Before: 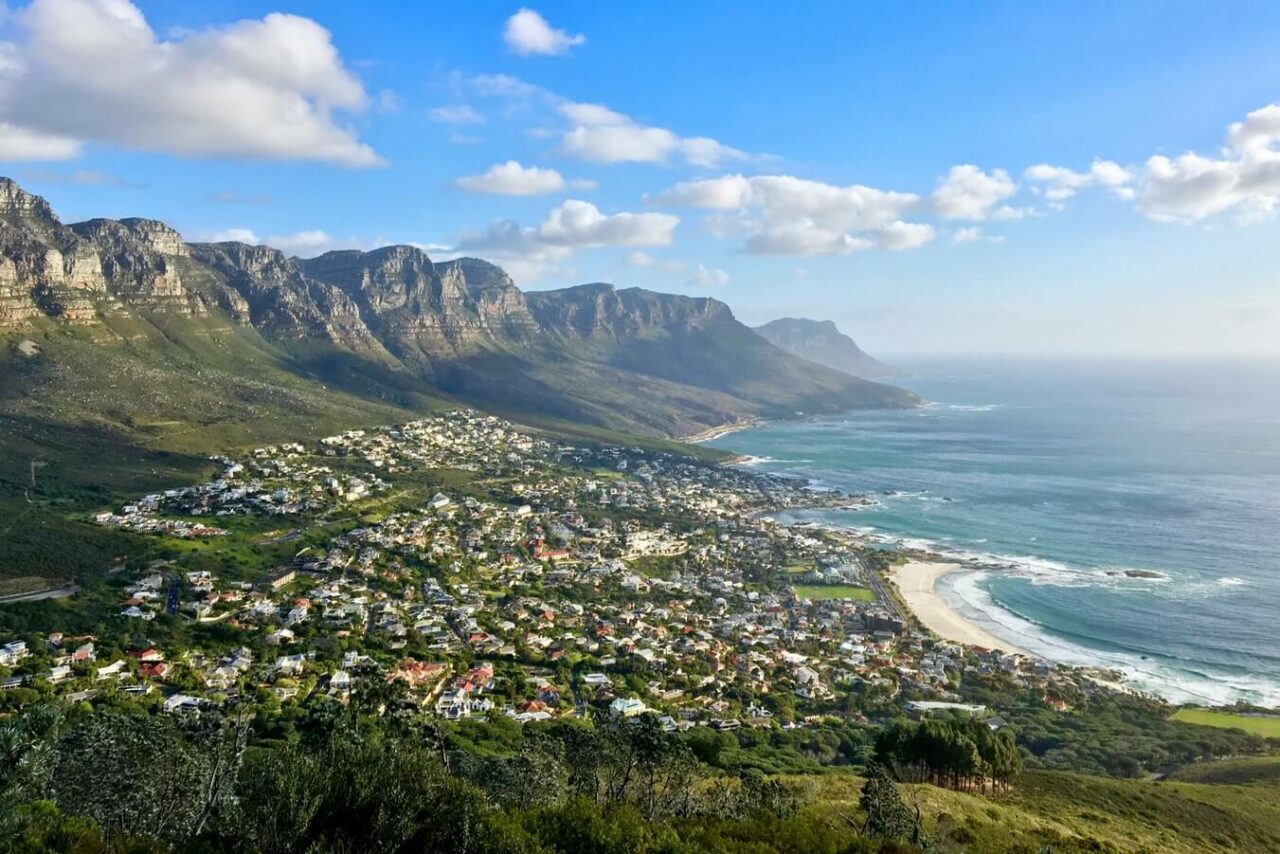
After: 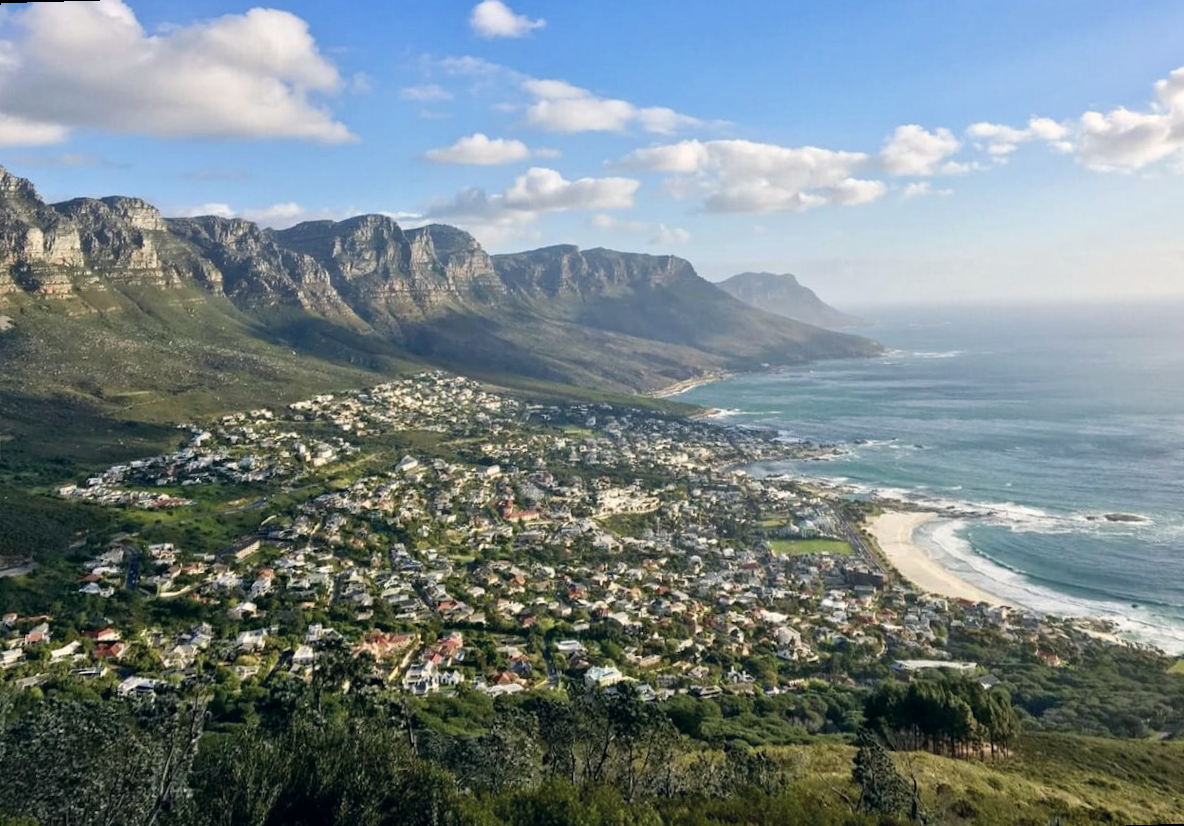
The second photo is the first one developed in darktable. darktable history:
color correction: highlights a* 2.75, highlights b* 5, shadows a* -2.04, shadows b* -4.84, saturation 0.8
rotate and perspective: rotation -1.68°, lens shift (vertical) -0.146, crop left 0.049, crop right 0.912, crop top 0.032, crop bottom 0.96
